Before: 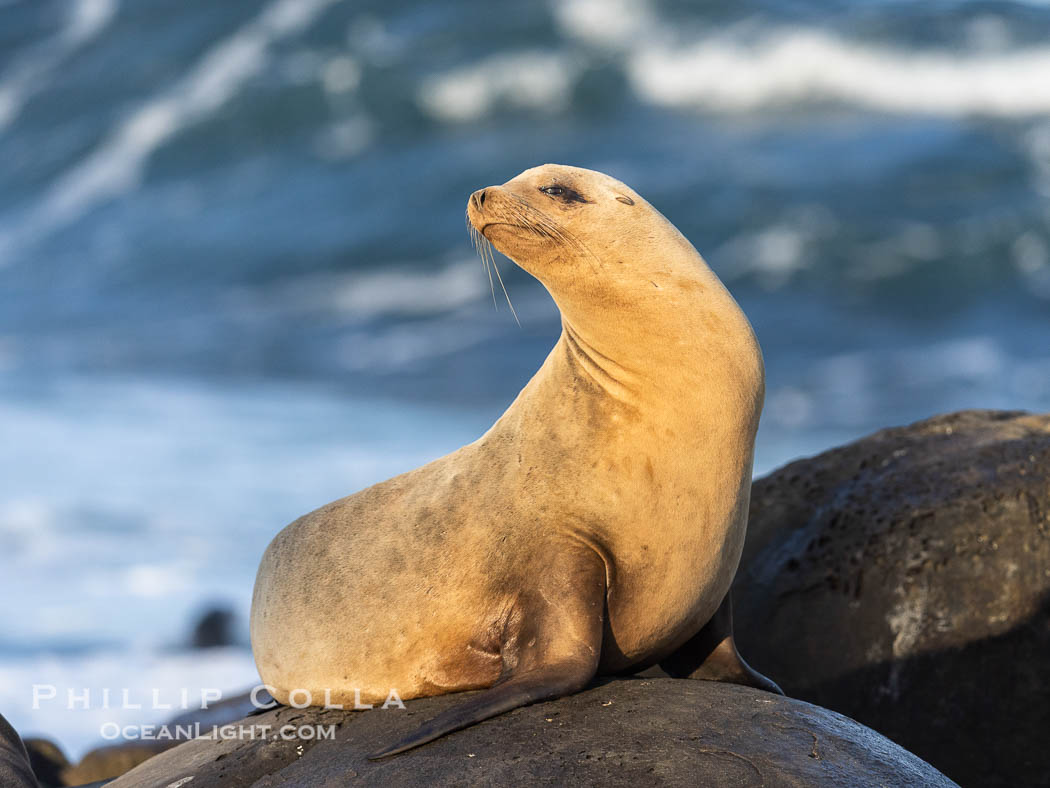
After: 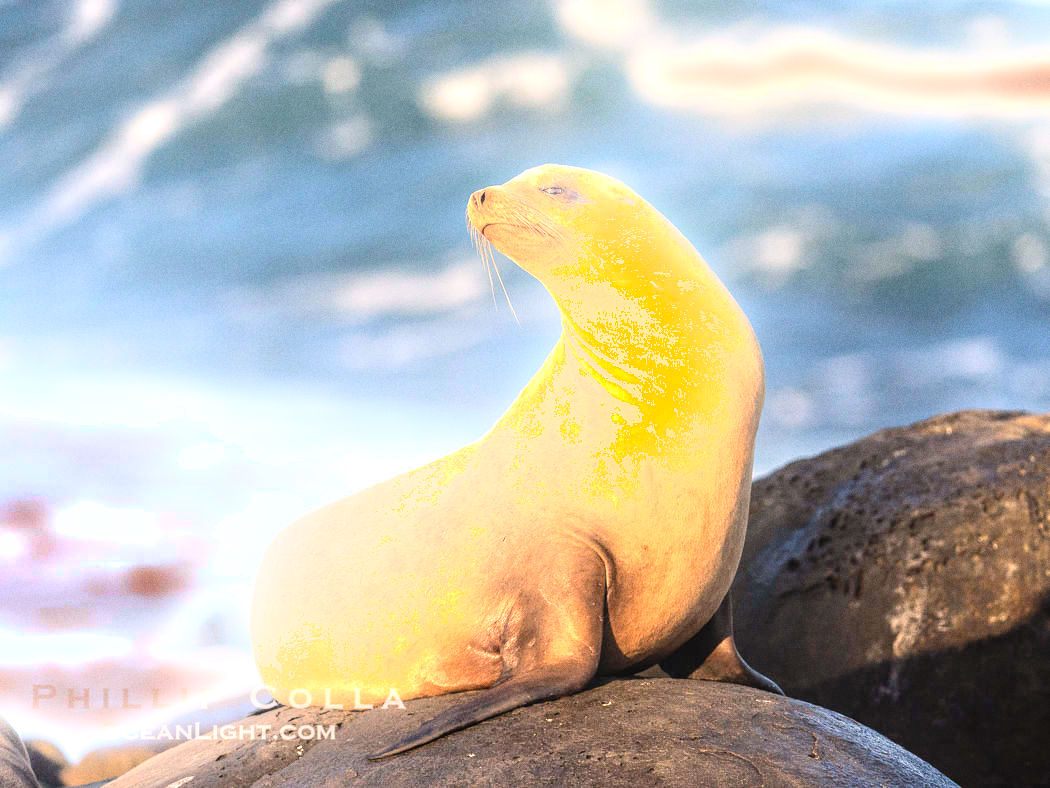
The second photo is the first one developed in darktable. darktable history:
shadows and highlights: shadows -54.3, highlights 86.09, soften with gaussian
levels: levels [0, 0.352, 0.703]
local contrast: detail 110%
grain: coarseness 0.09 ISO
bloom: size 3%, threshold 100%, strength 0%
white balance: red 1.127, blue 0.943
tone equalizer: -8 EV 0.25 EV, -7 EV 0.417 EV, -6 EV 0.417 EV, -5 EV 0.25 EV, -3 EV -0.25 EV, -2 EV -0.417 EV, -1 EV -0.417 EV, +0 EV -0.25 EV, edges refinement/feathering 500, mask exposure compensation -1.57 EV, preserve details guided filter
color zones: curves: ch1 [(0.077, 0.436) (0.25, 0.5) (0.75, 0.5)]
